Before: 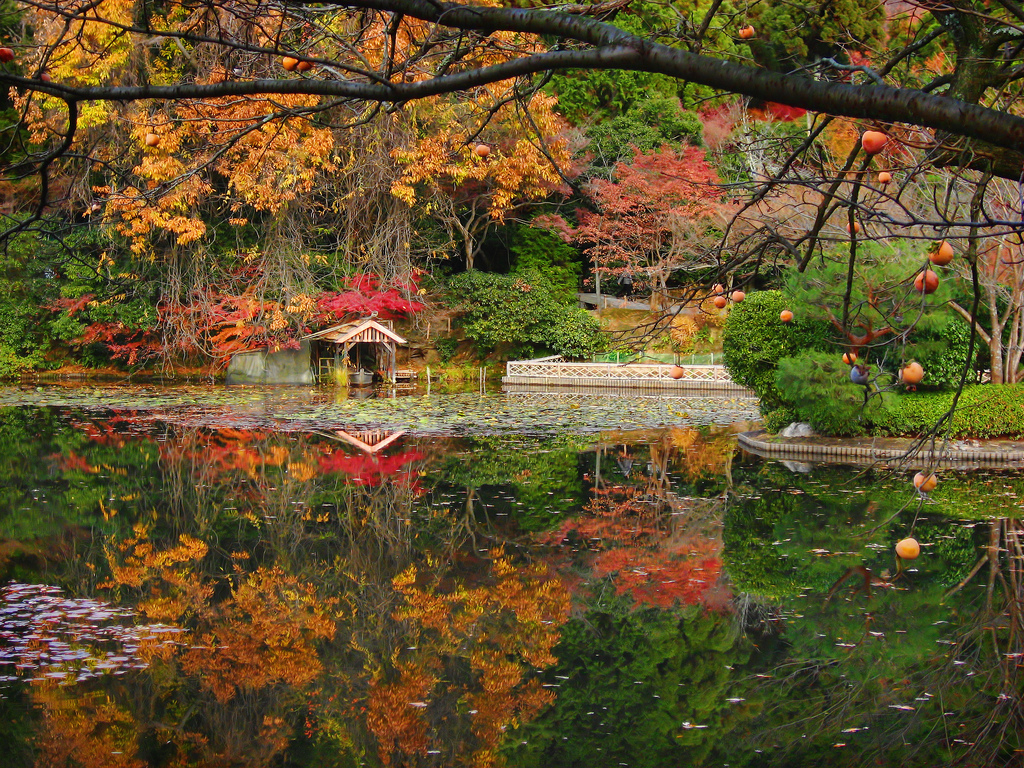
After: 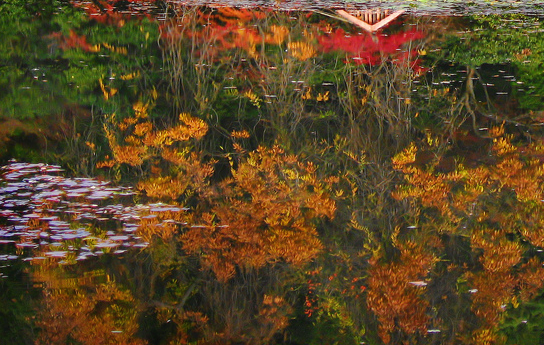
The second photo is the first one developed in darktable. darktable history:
crop and rotate: top 54.917%, right 46.808%, bottom 0.116%
